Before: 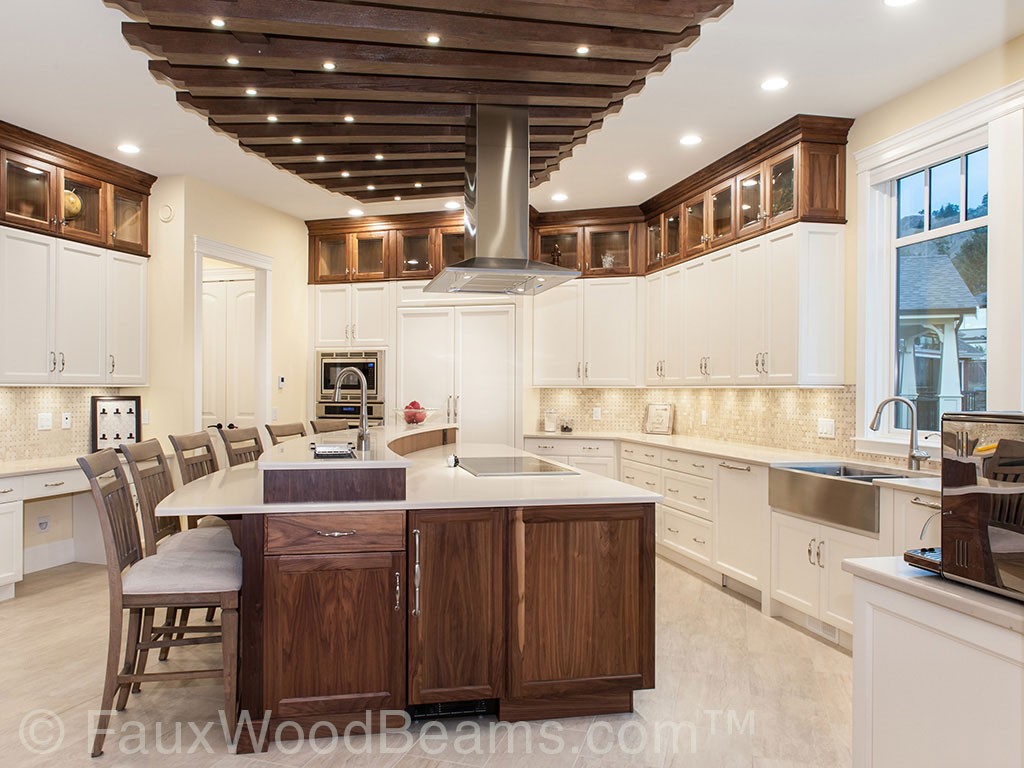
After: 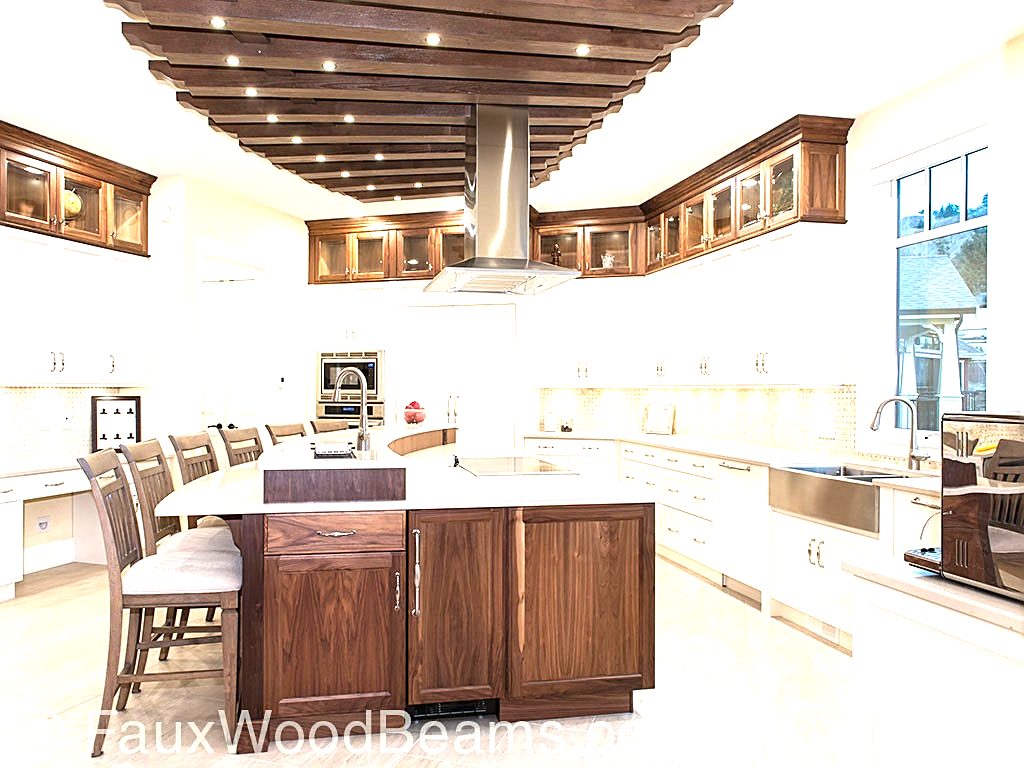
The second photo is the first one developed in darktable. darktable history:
exposure: black level correction 0, exposure 1.3 EV, compensate highlight preservation false
sharpen: on, module defaults
